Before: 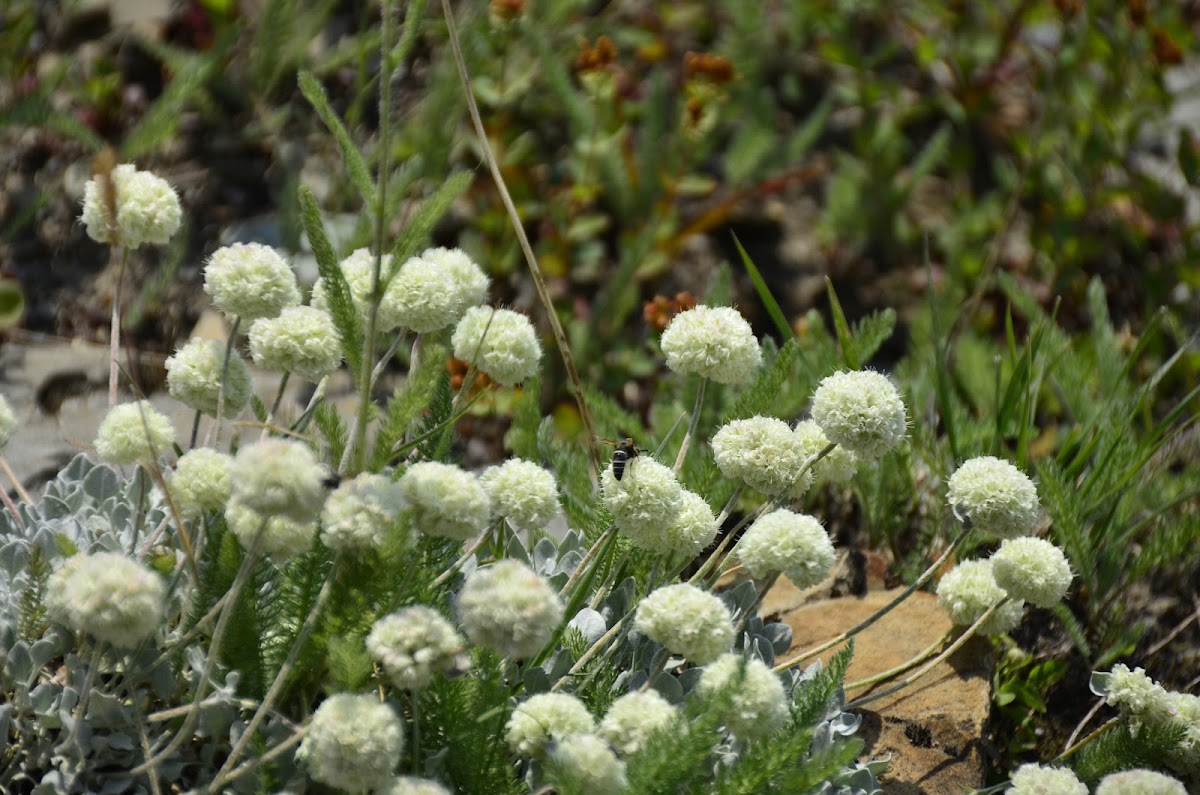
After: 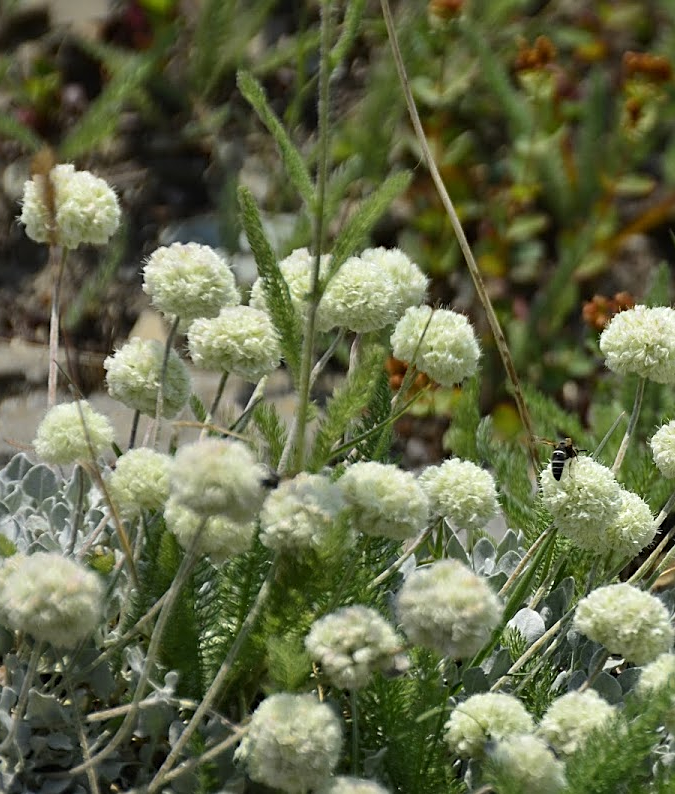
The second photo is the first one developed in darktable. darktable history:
sharpen: on, module defaults
crop: left 5.124%, right 38.545%
